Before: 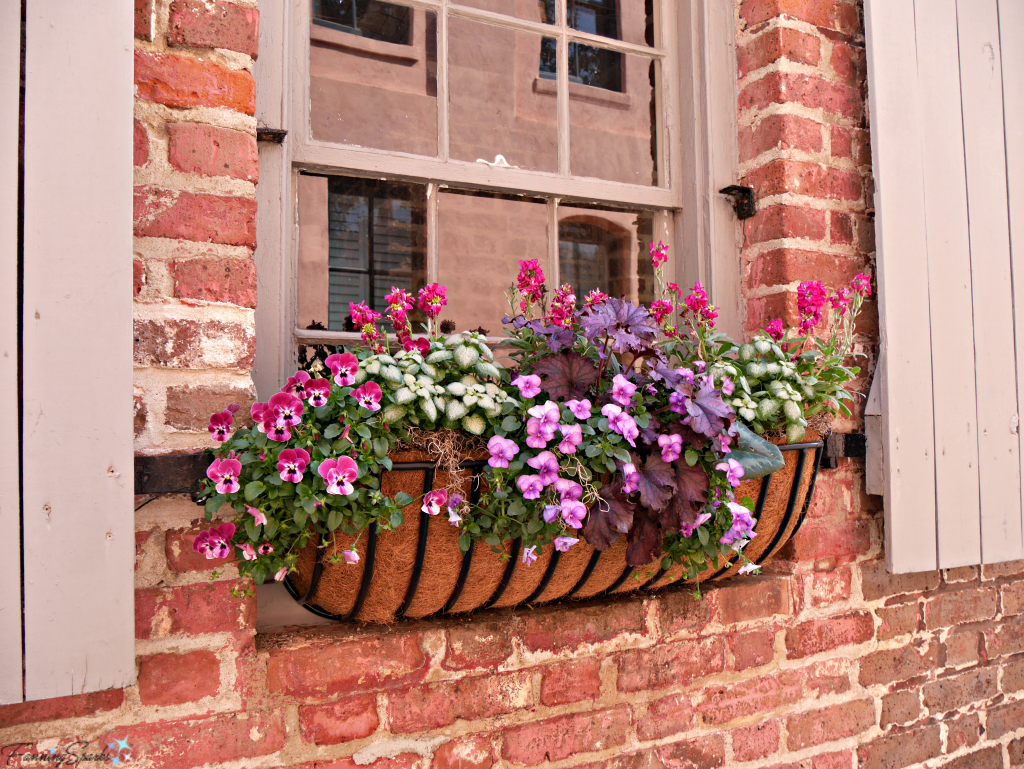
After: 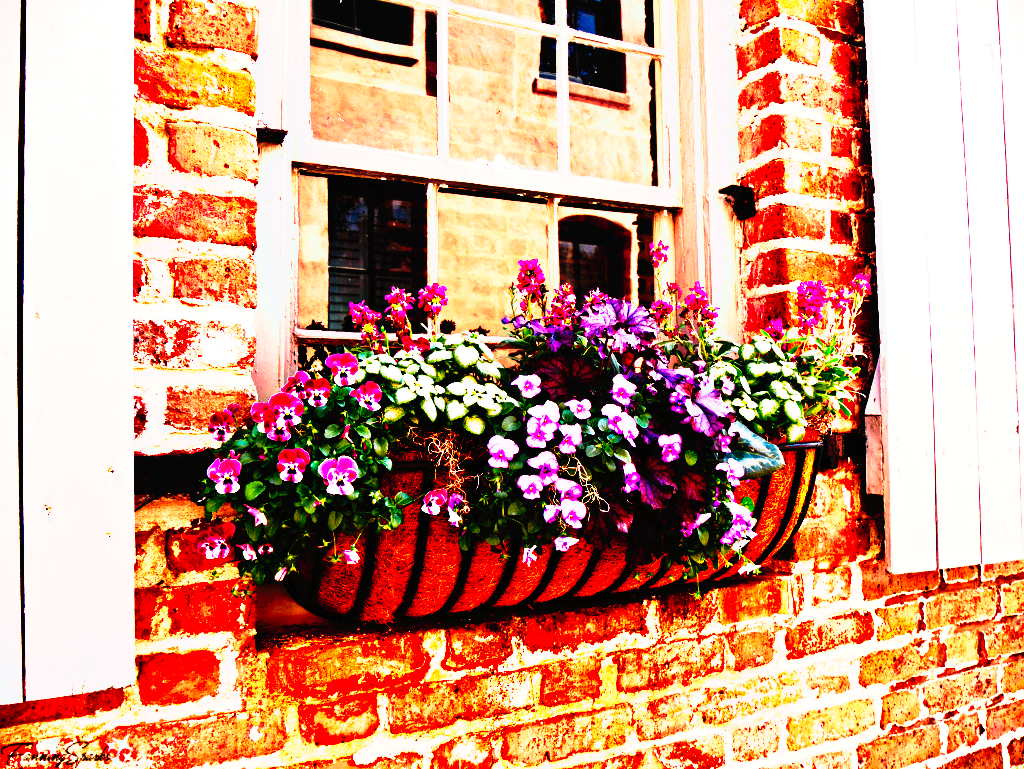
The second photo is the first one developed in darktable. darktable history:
exposure: black level correction 0, exposure 0.695 EV, compensate highlight preservation false
tone curve: curves: ch0 [(0, 0) (0.003, 0.005) (0.011, 0.005) (0.025, 0.006) (0.044, 0.008) (0.069, 0.01) (0.1, 0.012) (0.136, 0.015) (0.177, 0.019) (0.224, 0.017) (0.277, 0.015) (0.335, 0.018) (0.399, 0.043) (0.468, 0.118) (0.543, 0.349) (0.623, 0.591) (0.709, 0.88) (0.801, 0.983) (0.898, 0.973) (1, 1)], preserve colors none
